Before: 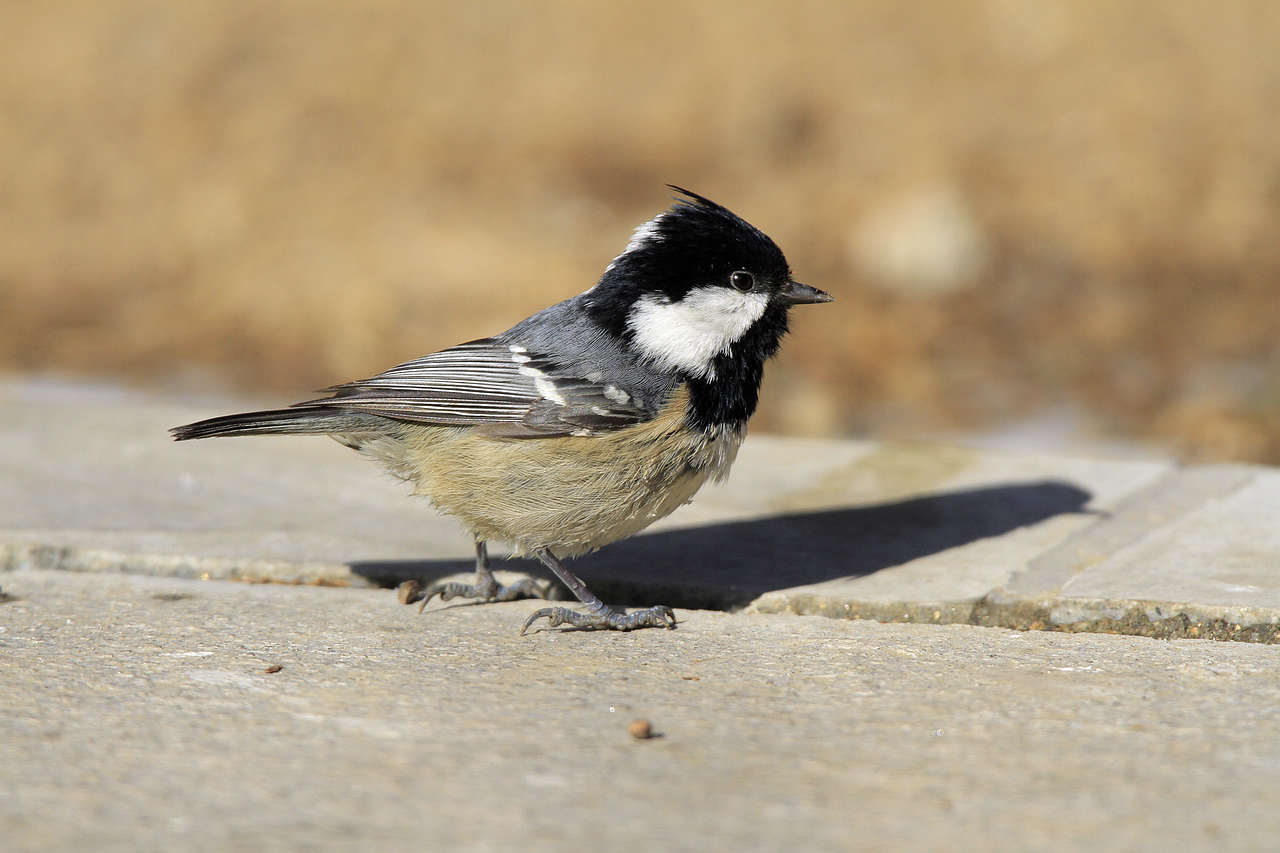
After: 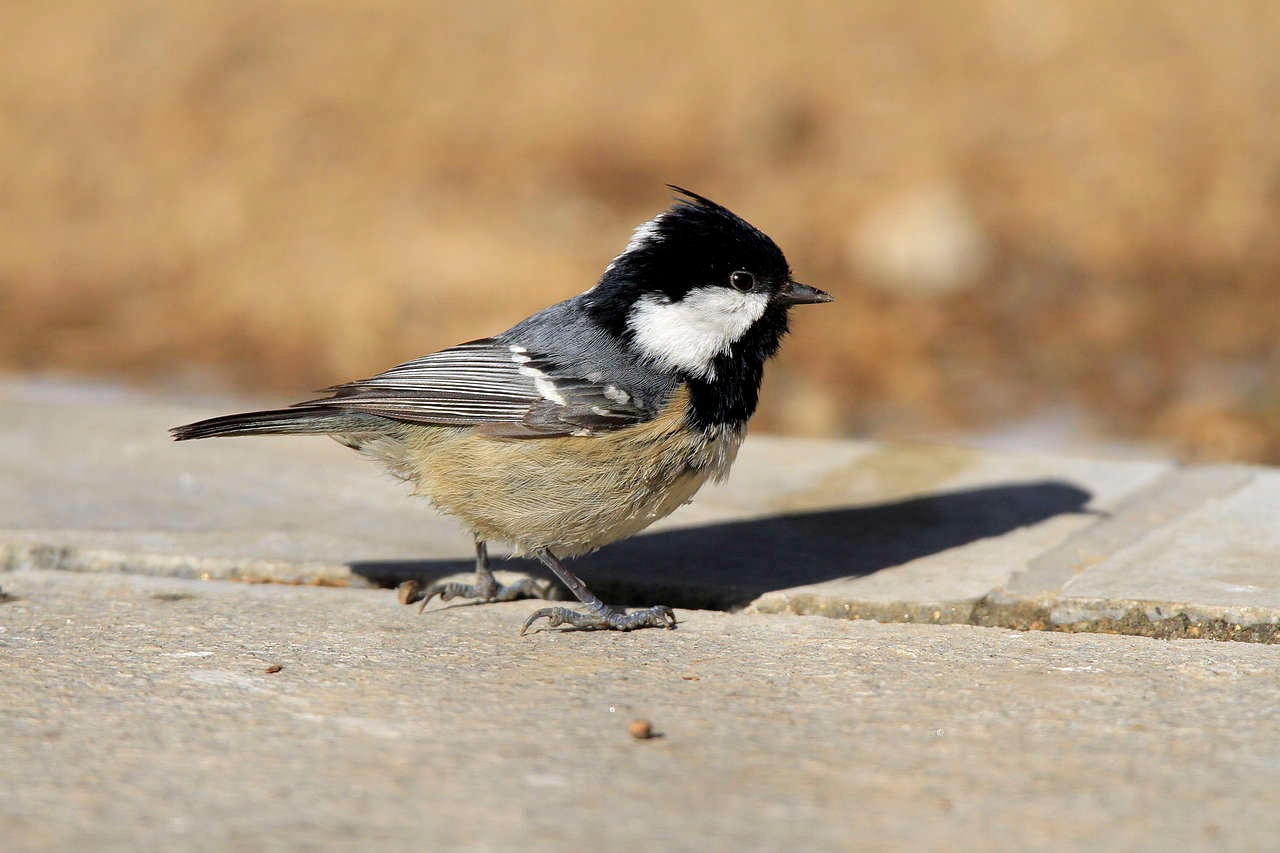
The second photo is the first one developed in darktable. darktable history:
contrast brightness saturation: contrast 0.03, brightness -0.04
tone equalizer: on, module defaults
